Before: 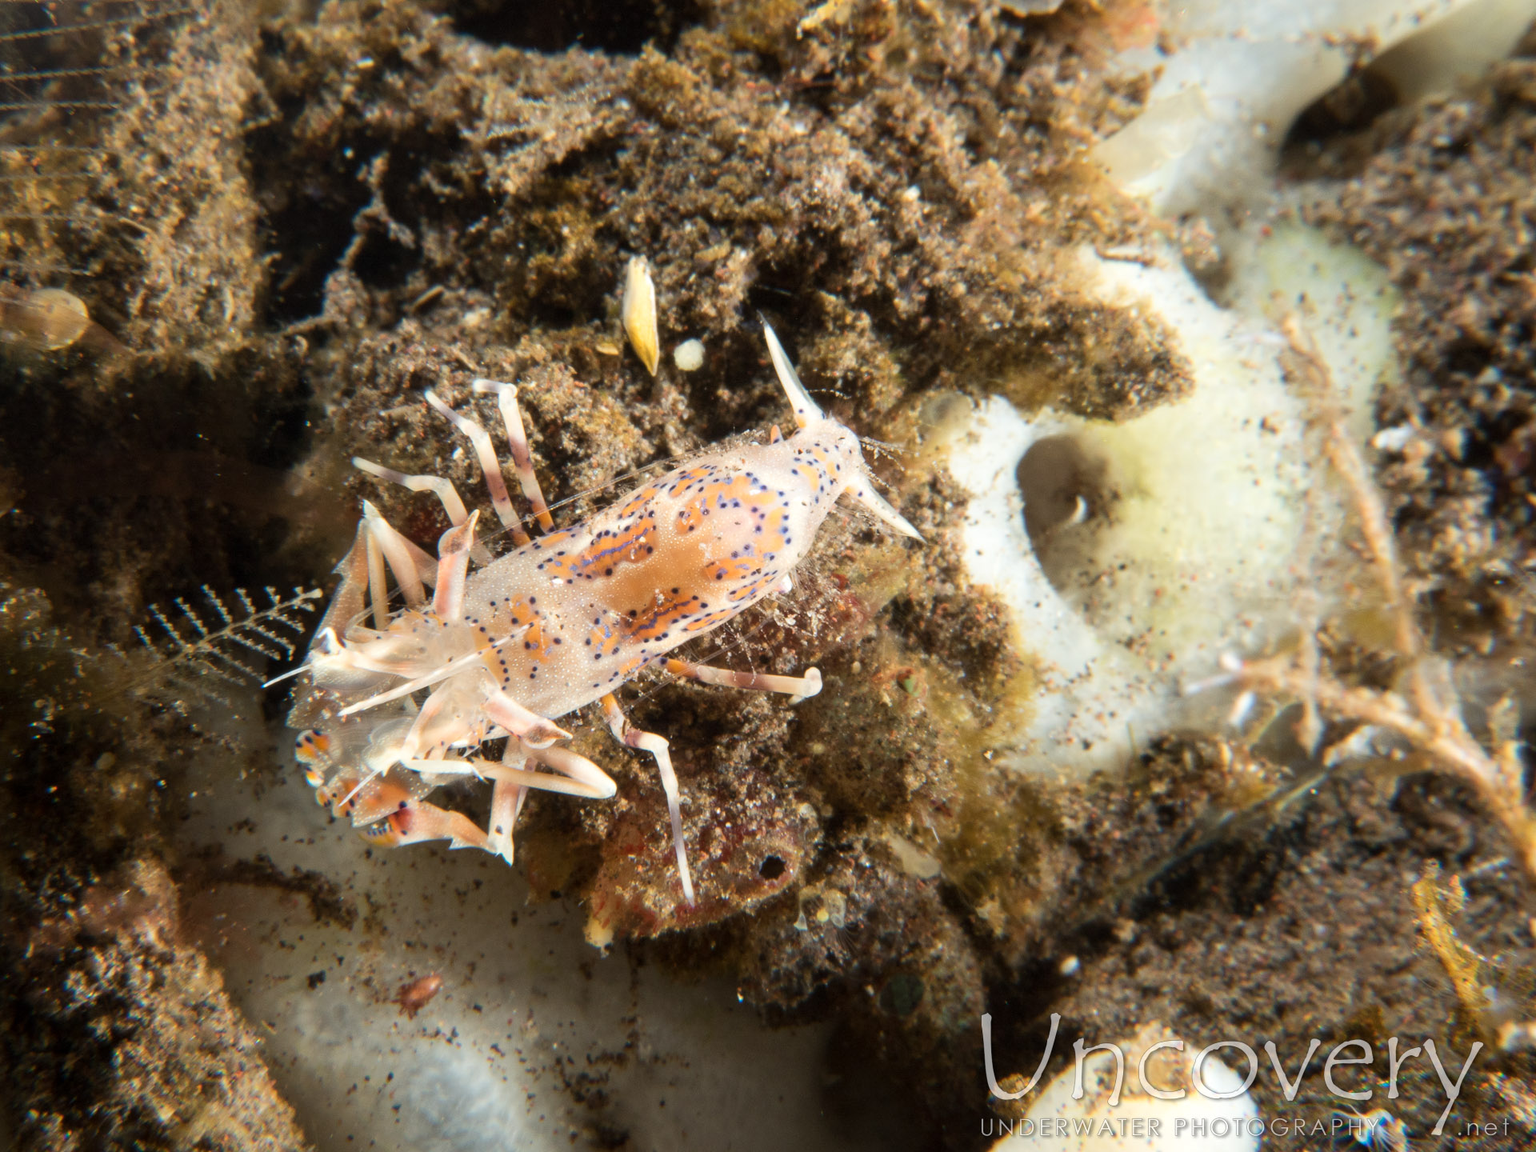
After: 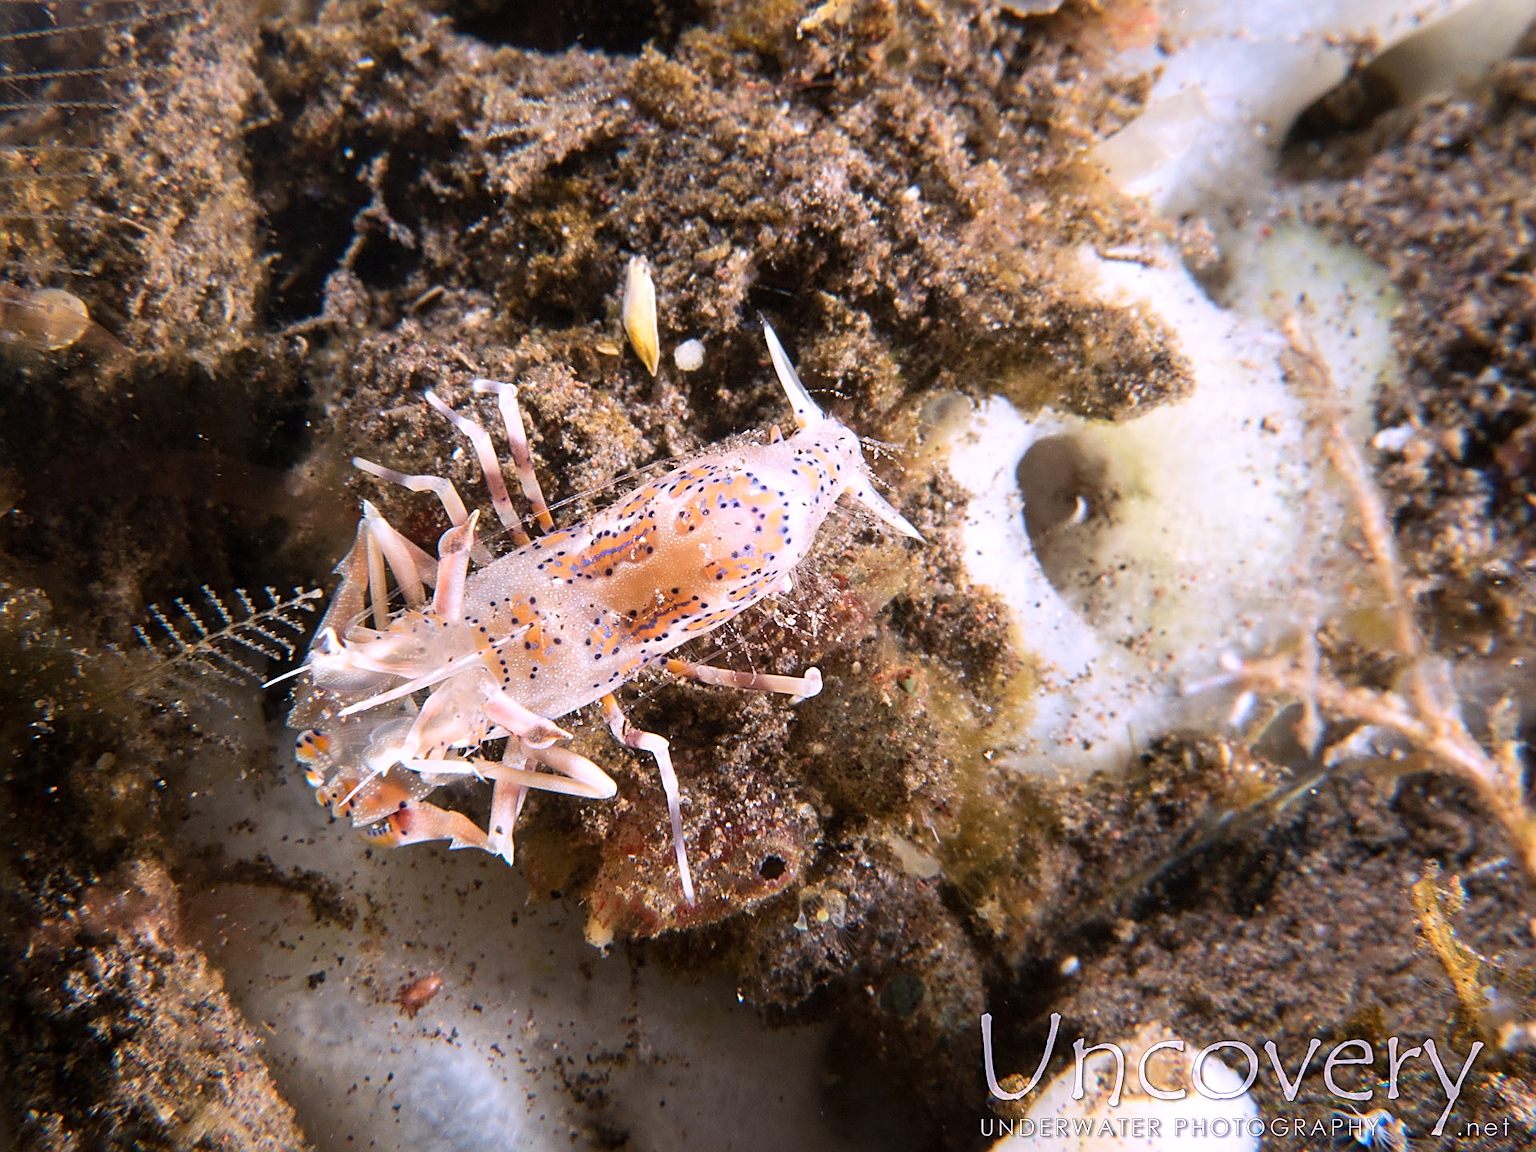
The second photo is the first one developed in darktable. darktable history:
sharpen: amount 0.901
white balance: red 1.042, blue 1.17
